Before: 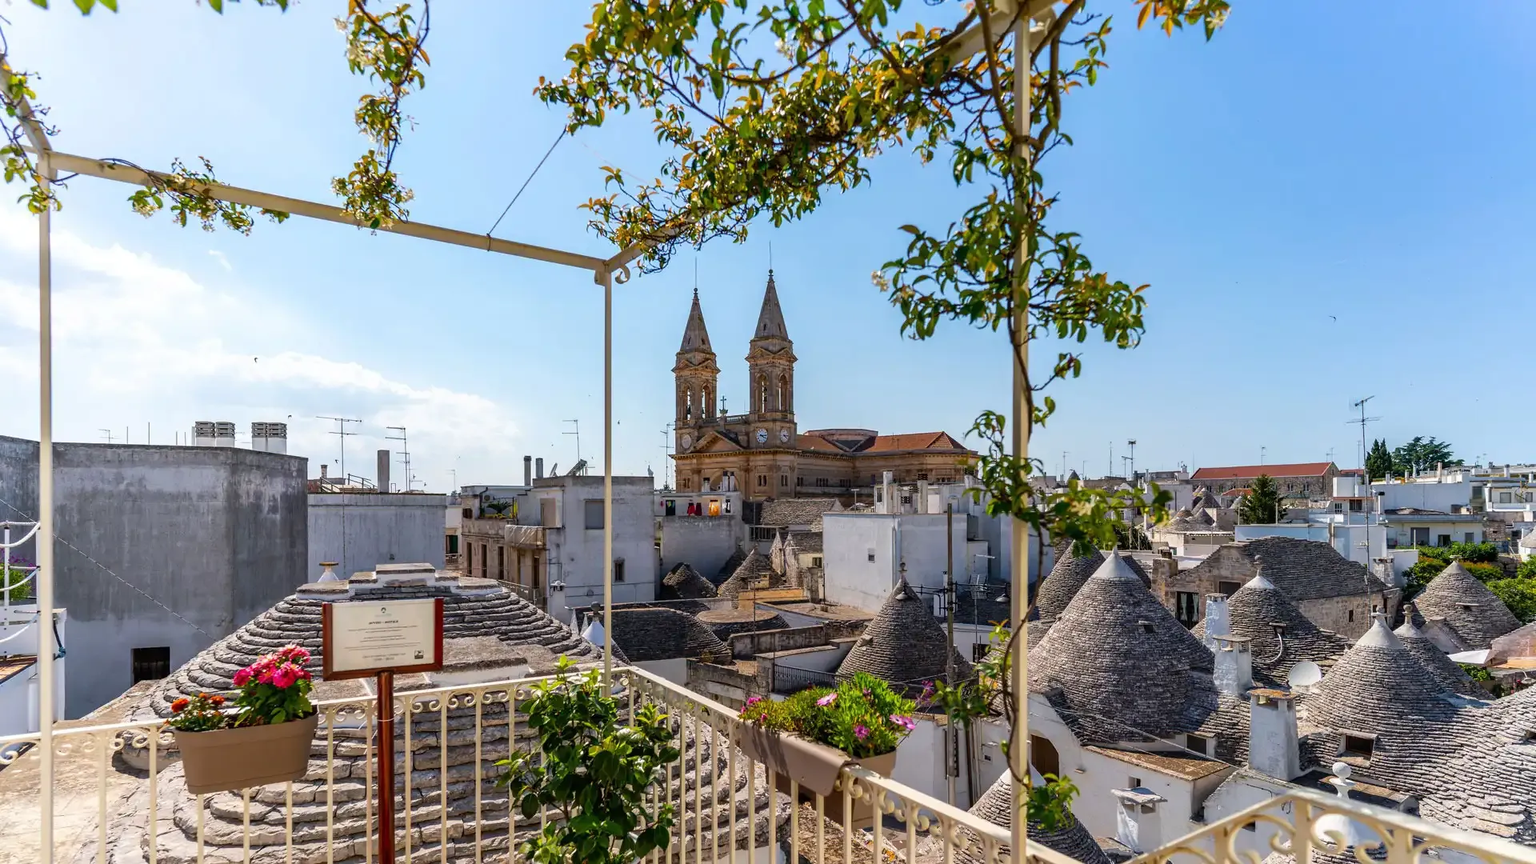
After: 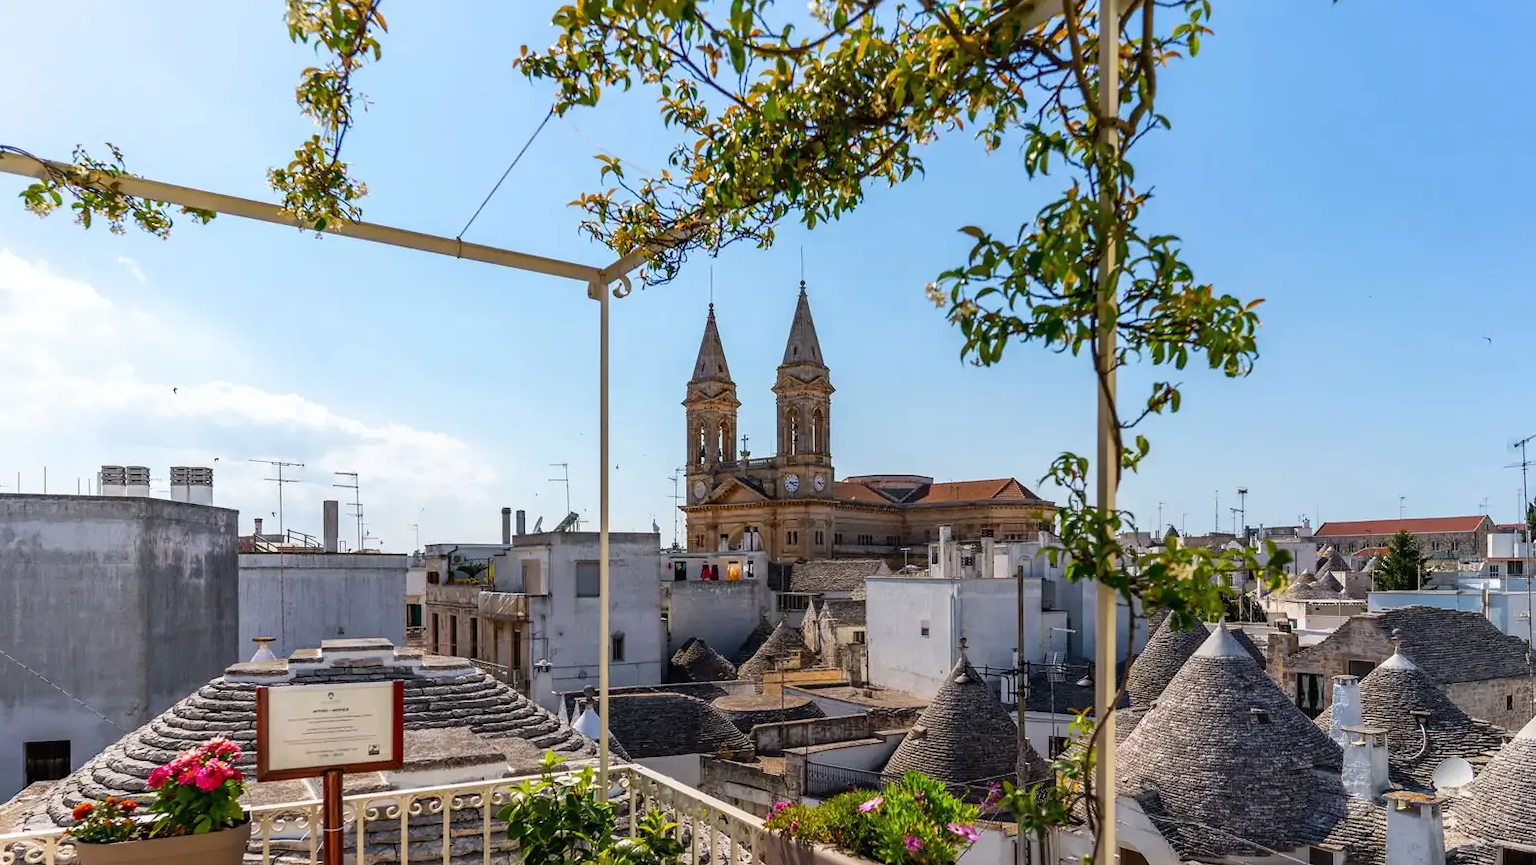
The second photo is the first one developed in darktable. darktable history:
crop and rotate: left 7.342%, top 4.628%, right 10.573%, bottom 13.076%
